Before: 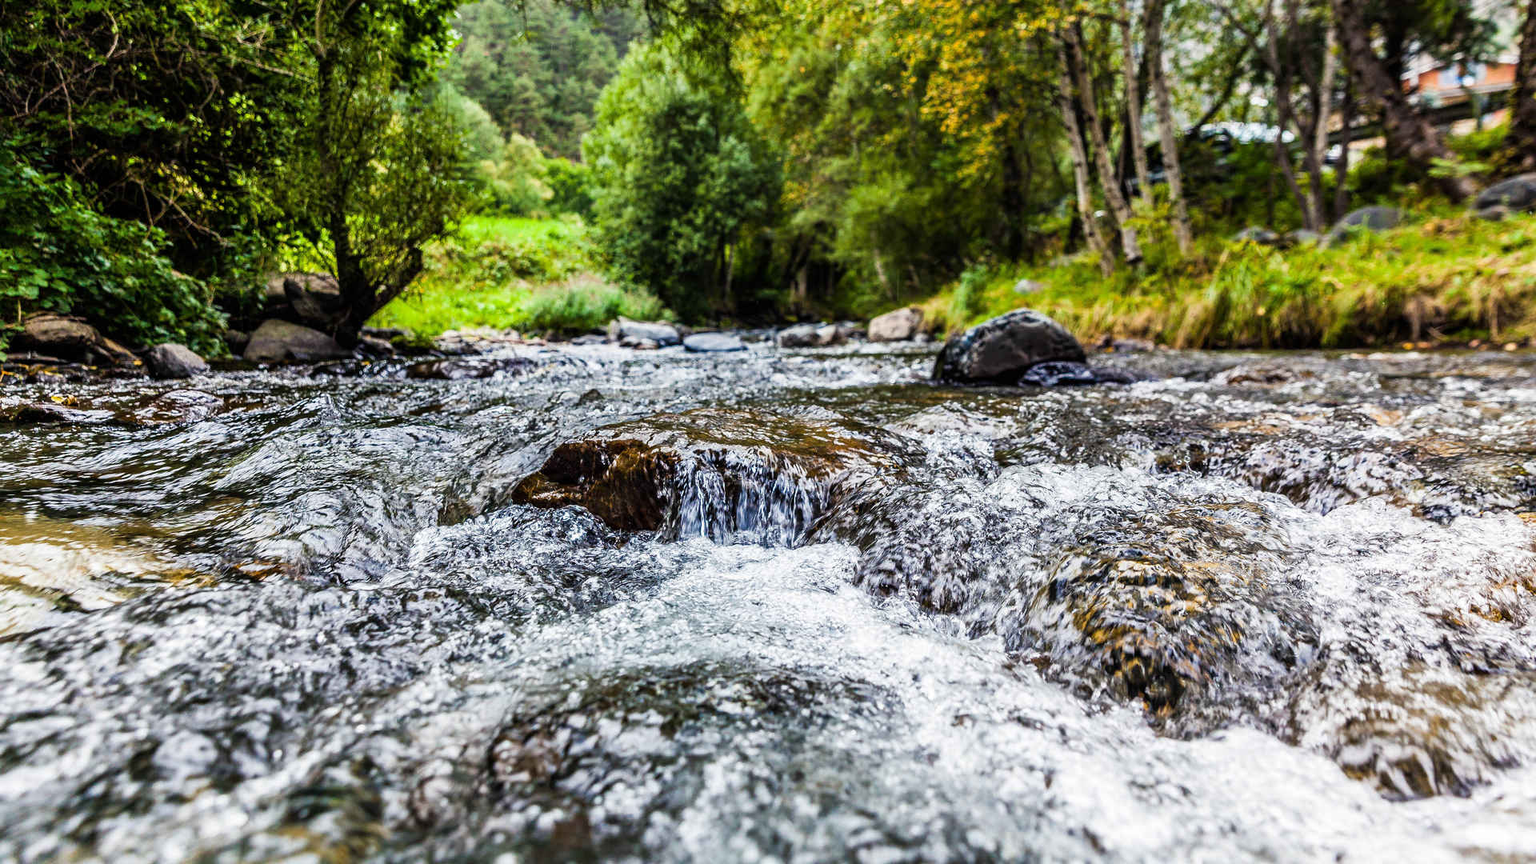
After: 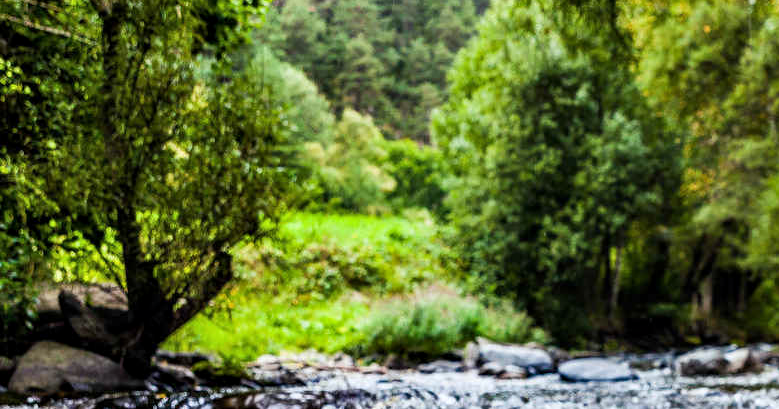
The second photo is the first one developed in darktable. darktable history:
contrast equalizer: octaves 7, y [[0.6 ×6], [0.55 ×6], [0 ×6], [0 ×6], [0 ×6]], mix 0.15
crop: left 15.452%, top 5.459%, right 43.956%, bottom 56.62%
white balance: red 0.982, blue 1.018
